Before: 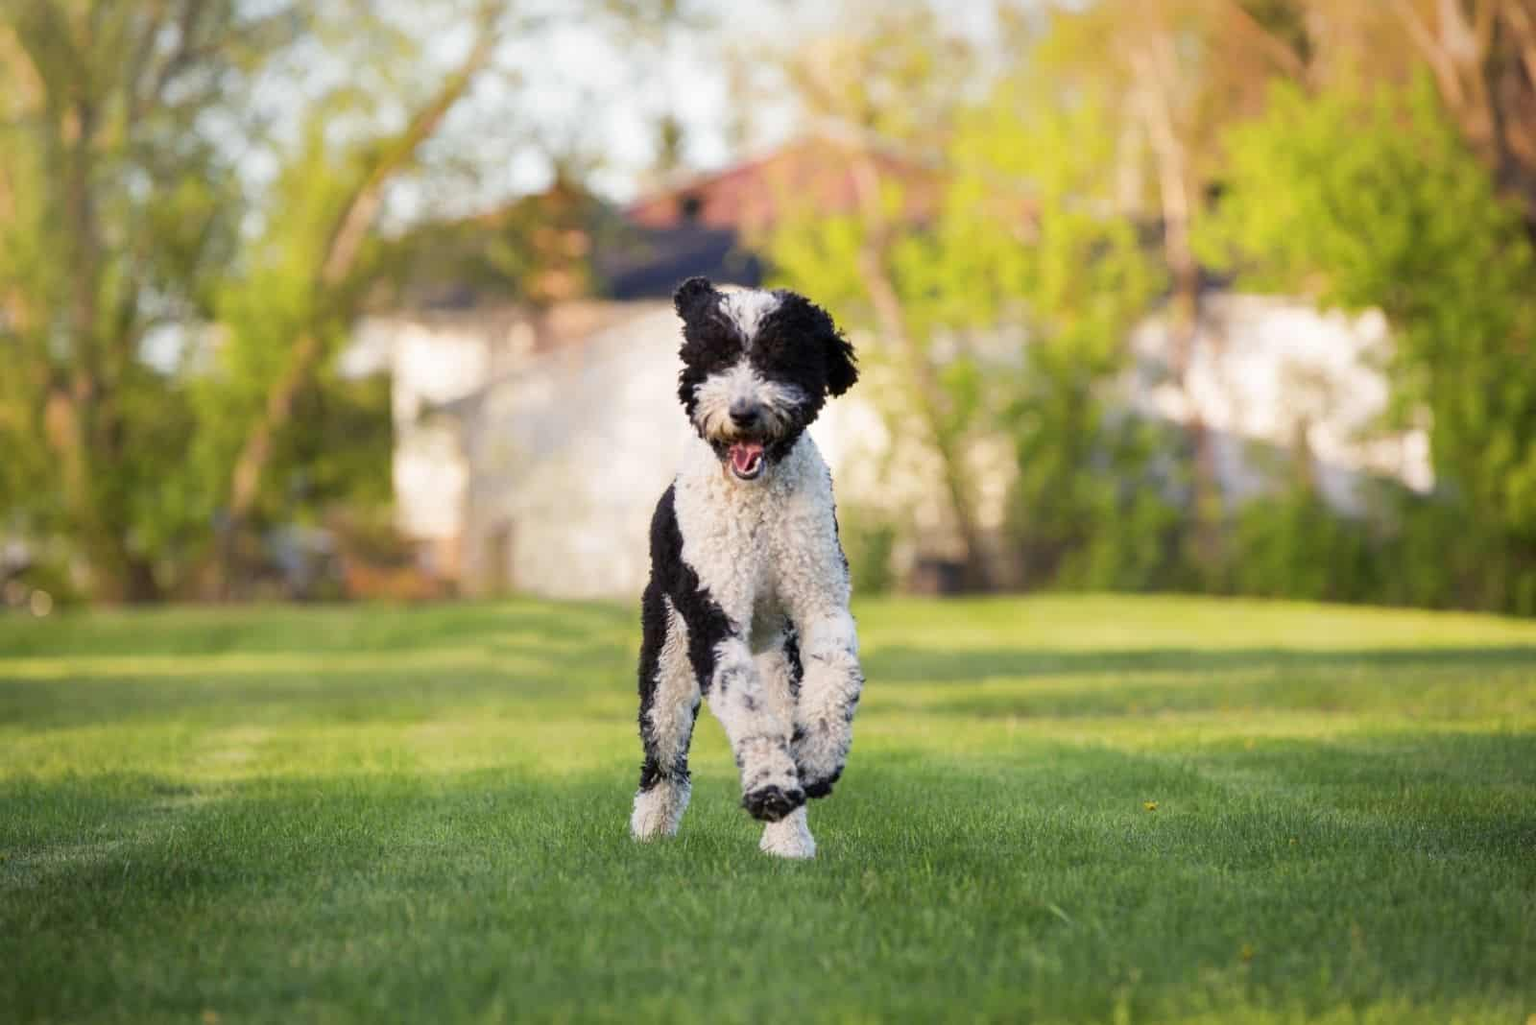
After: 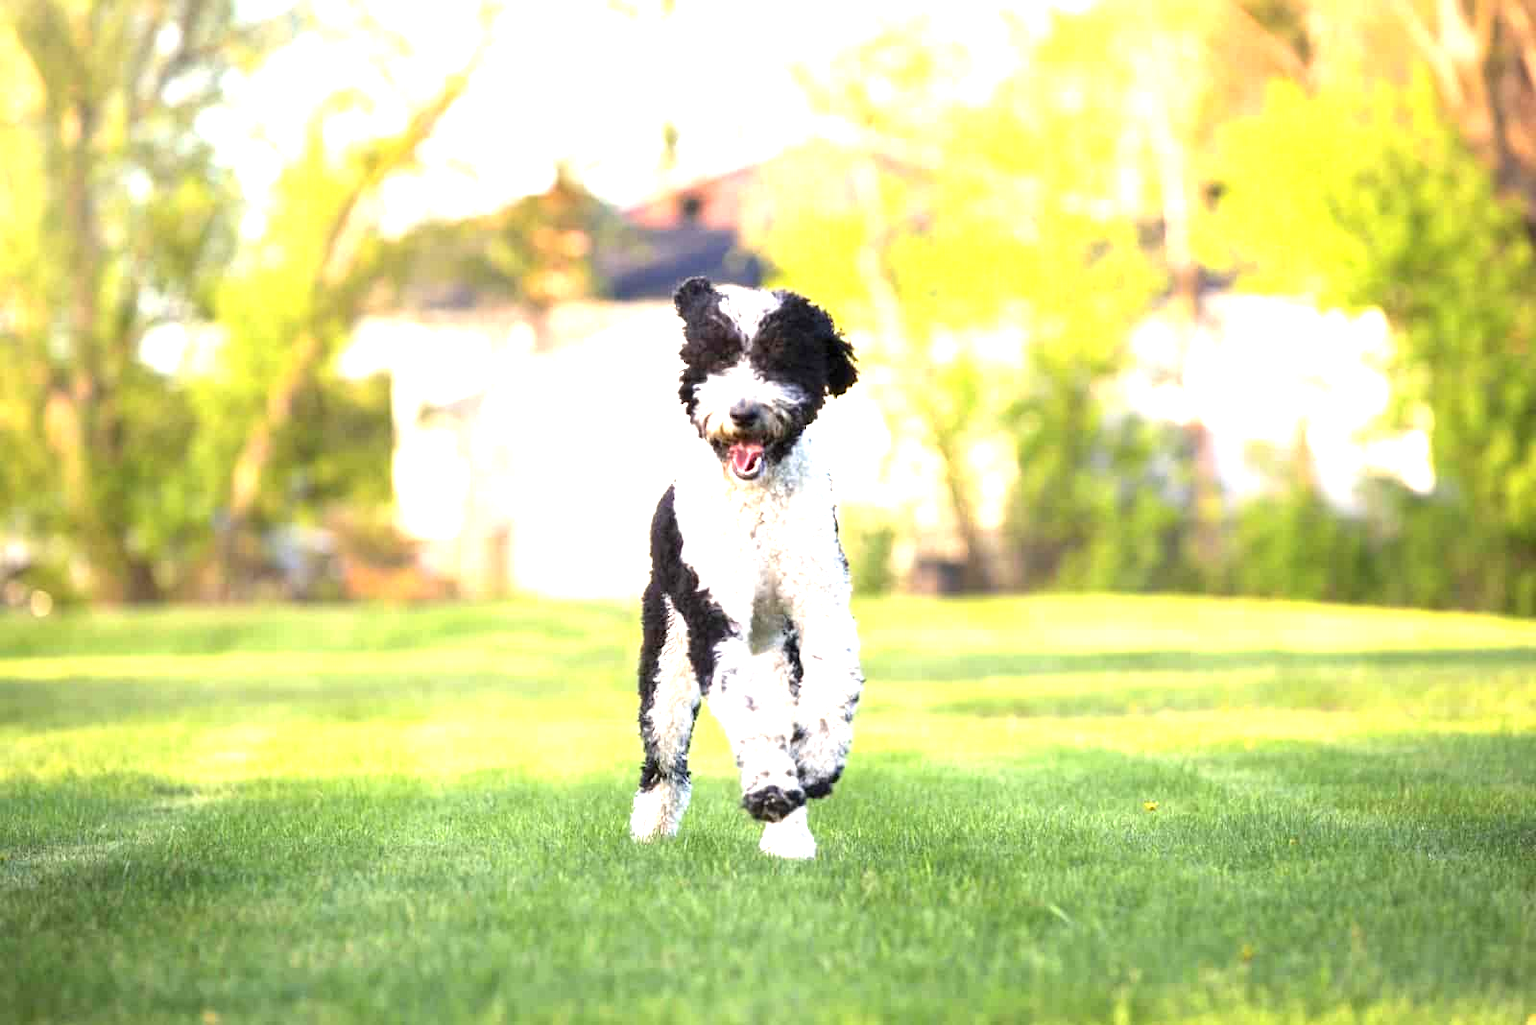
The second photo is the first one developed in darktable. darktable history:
exposure: black level correction 0, exposure 1.518 EV, compensate highlight preservation false
